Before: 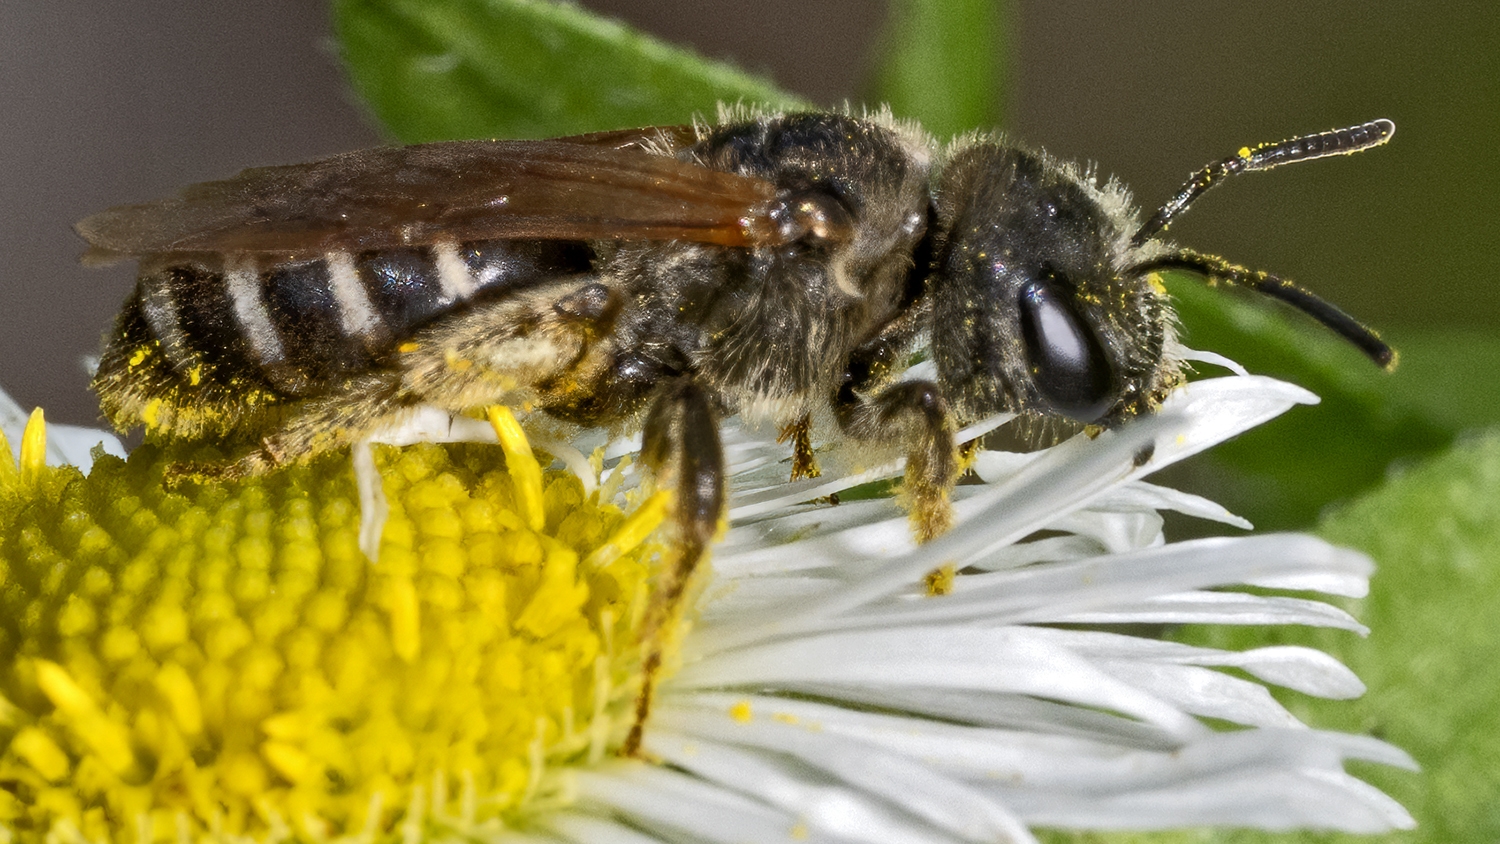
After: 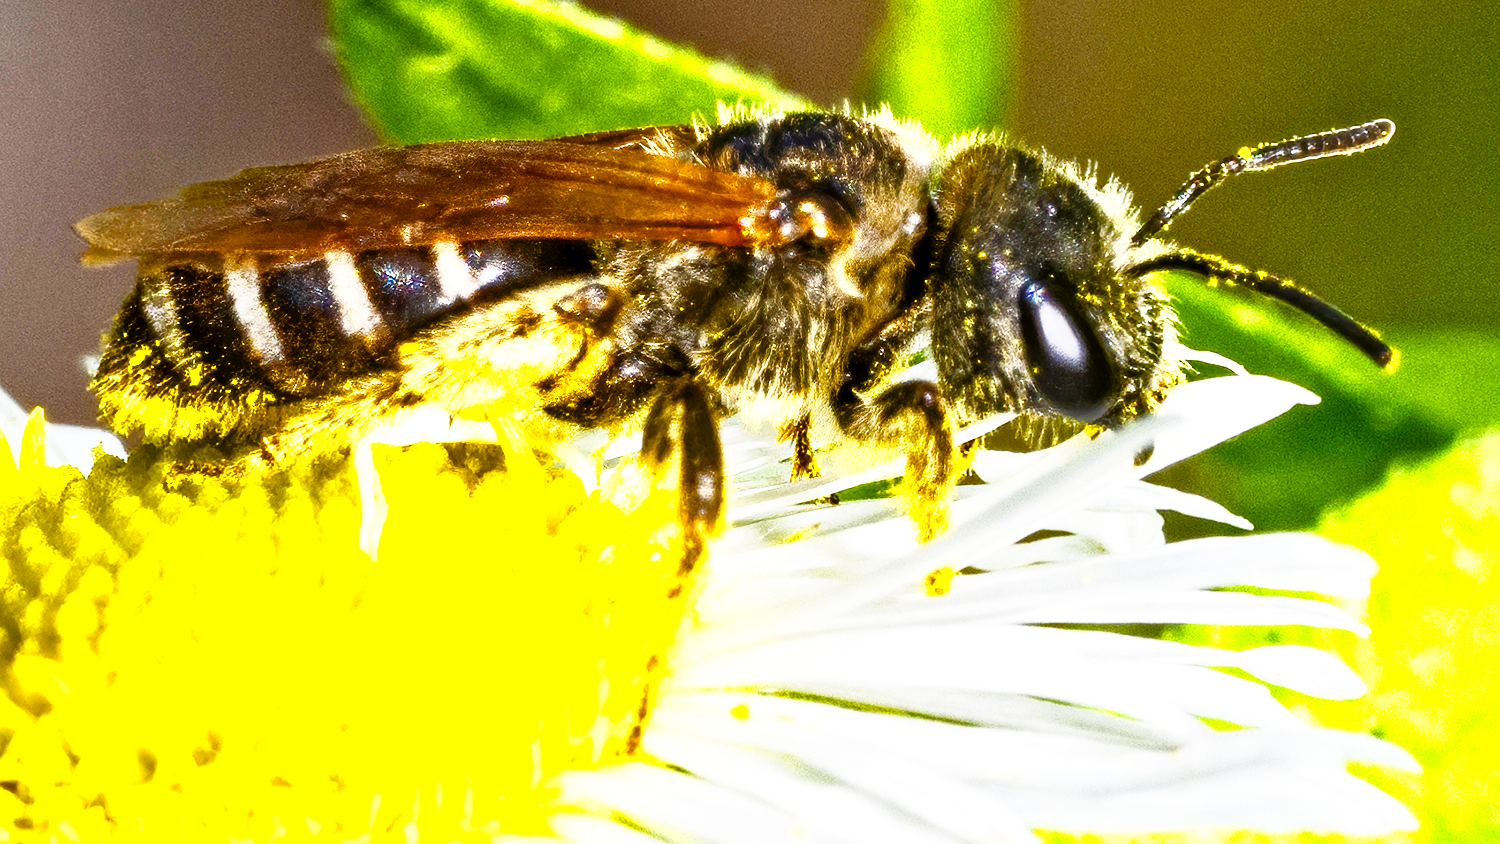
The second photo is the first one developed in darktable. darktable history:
base curve: curves: ch0 [(0, 0) (0.018, 0.026) (0.143, 0.37) (0.33, 0.731) (0.458, 0.853) (0.735, 0.965) (0.905, 0.986) (1, 1)], exposure shift 0.577, preserve colors none
color zones: curves: ch0 [(0.287, 0.048) (0.493, 0.484) (0.737, 0.816)]; ch1 [(0, 0) (0.143, 0) (0.286, 0) (0.429, 0) (0.571, 0) (0.714, 0) (0.857, 0)], mix -122.14%
color balance rgb: linear chroma grading › global chroma 17.033%, perceptual saturation grading › global saturation 35.105%, perceptual saturation grading › highlights -29.991%, perceptual saturation grading › shadows 35.487%, perceptual brilliance grading › global brilliance 15.36%, perceptual brilliance grading › shadows -35.512%
